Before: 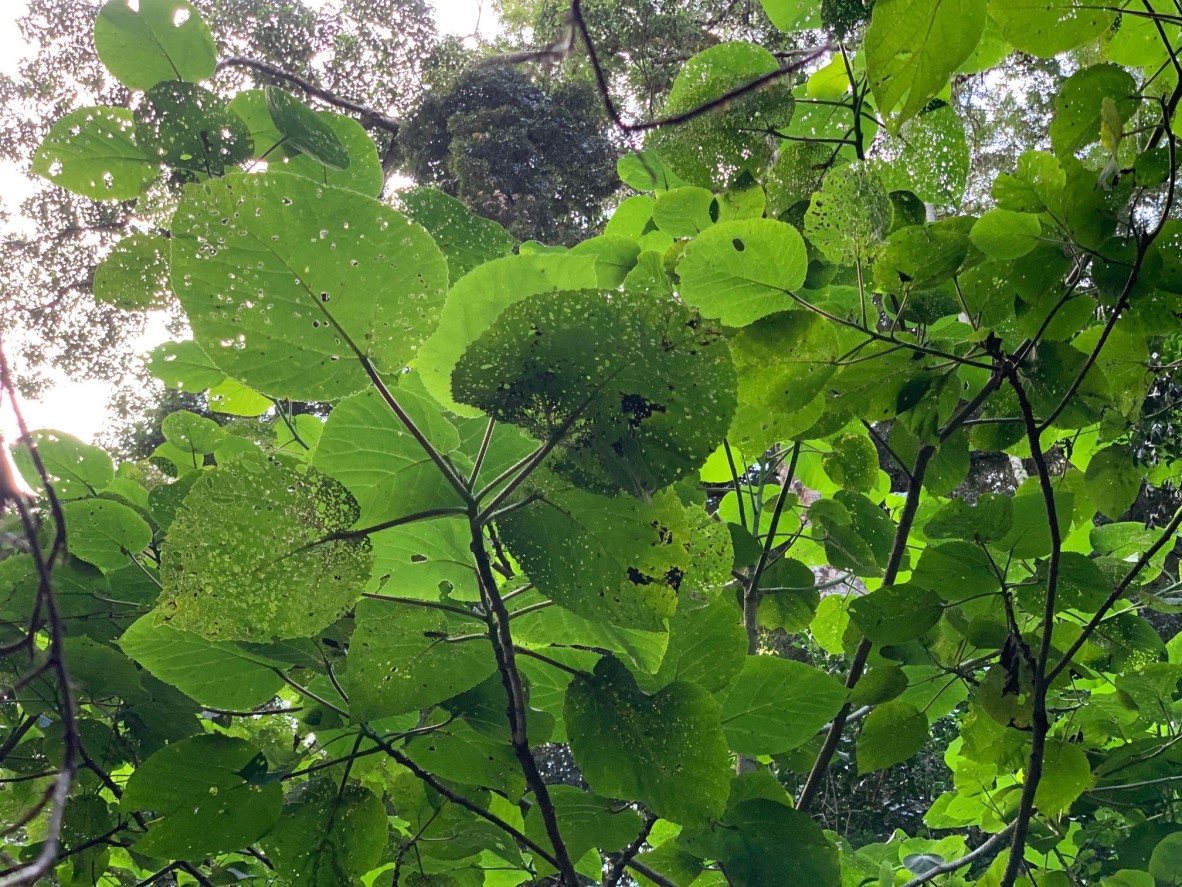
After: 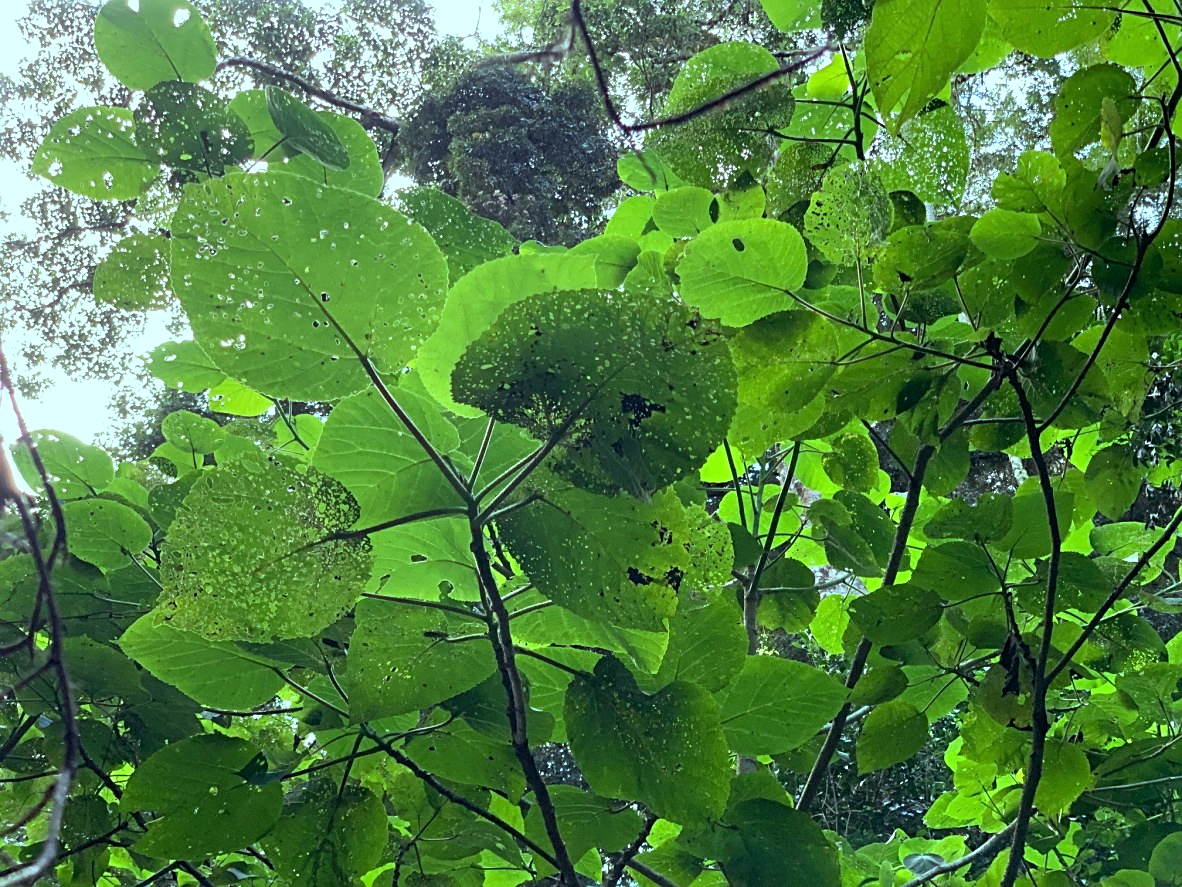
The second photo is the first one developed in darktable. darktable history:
sharpen: radius 2.529, amount 0.323
color balance: mode lift, gamma, gain (sRGB), lift [0.997, 0.979, 1.021, 1.011], gamma [1, 1.084, 0.916, 0.998], gain [1, 0.87, 1.13, 1.101], contrast 4.55%, contrast fulcrum 38.24%, output saturation 104.09%
